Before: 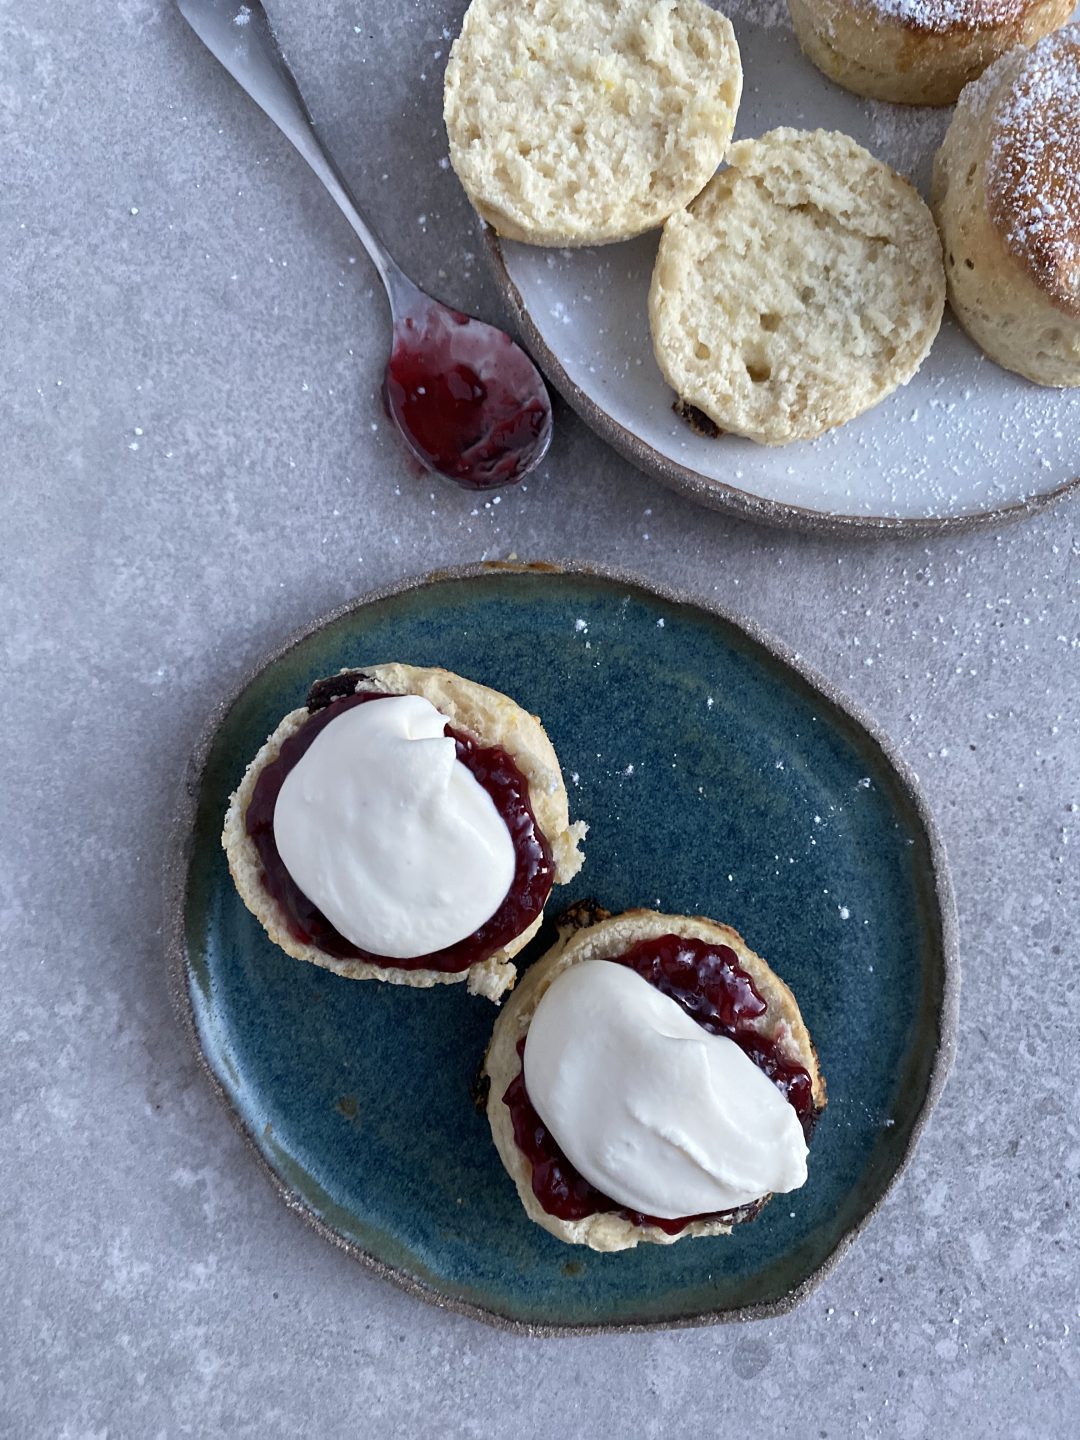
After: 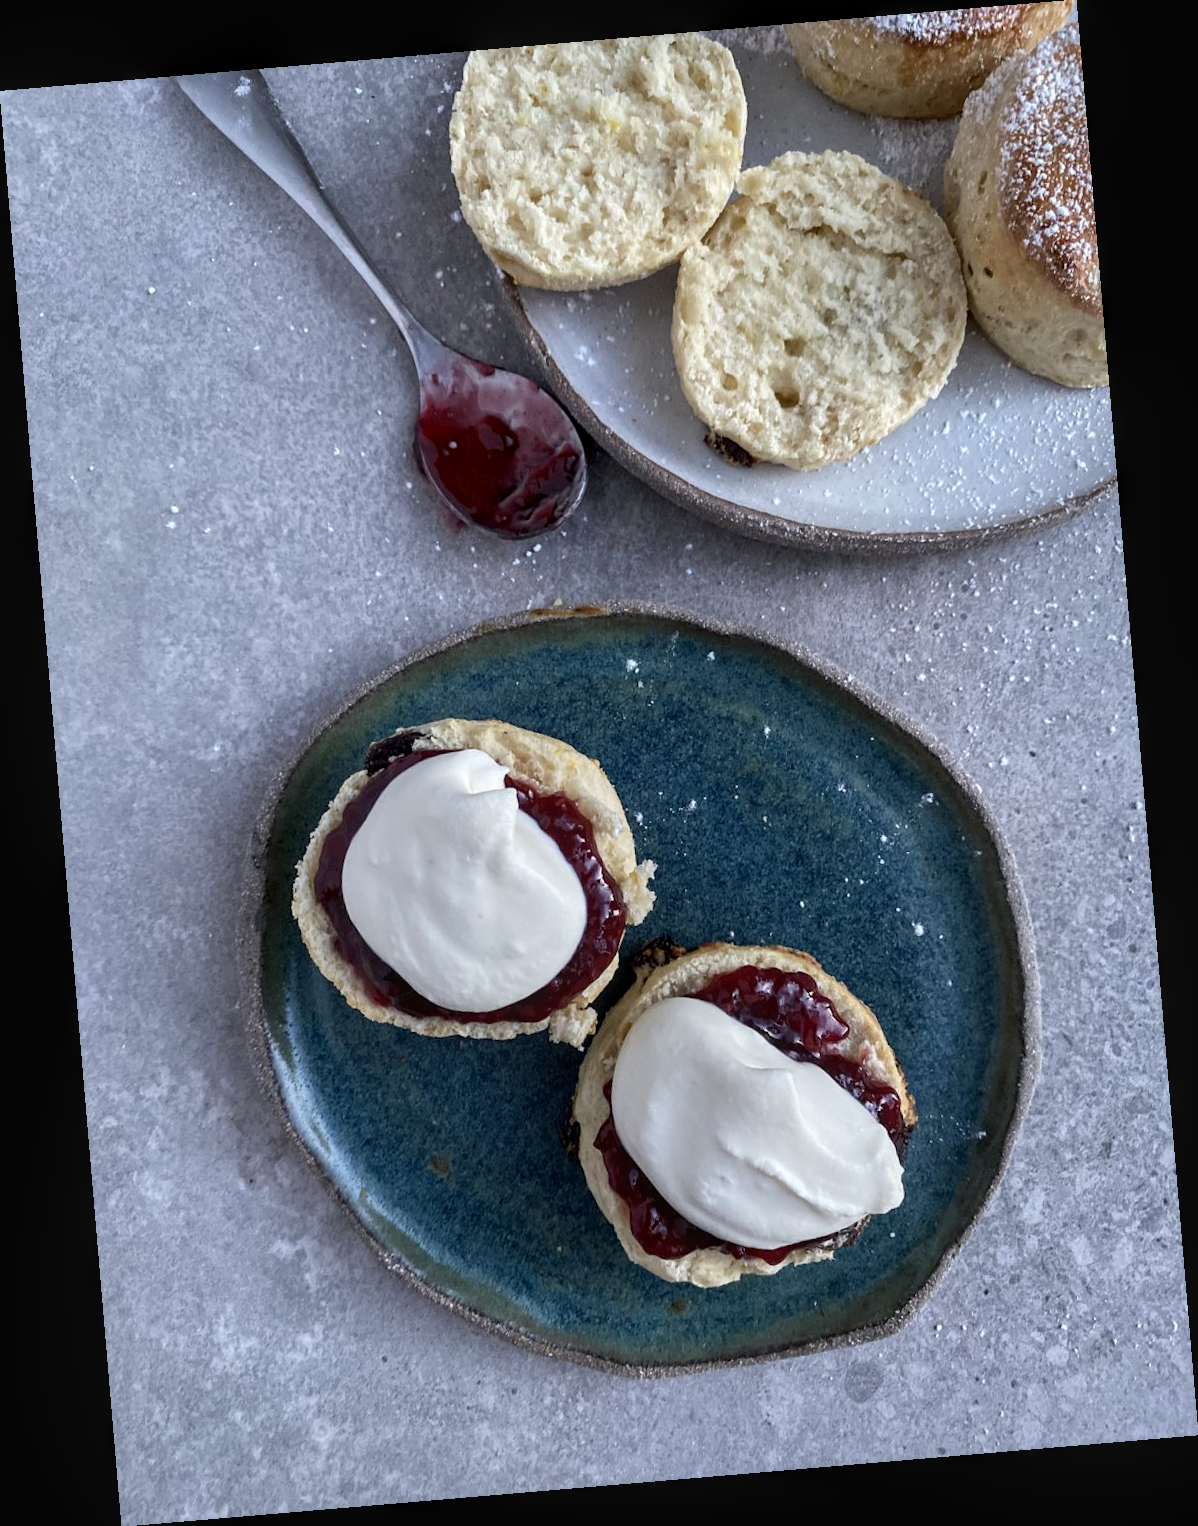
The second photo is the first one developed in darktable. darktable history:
rotate and perspective: rotation -4.86°, automatic cropping off
local contrast: on, module defaults
